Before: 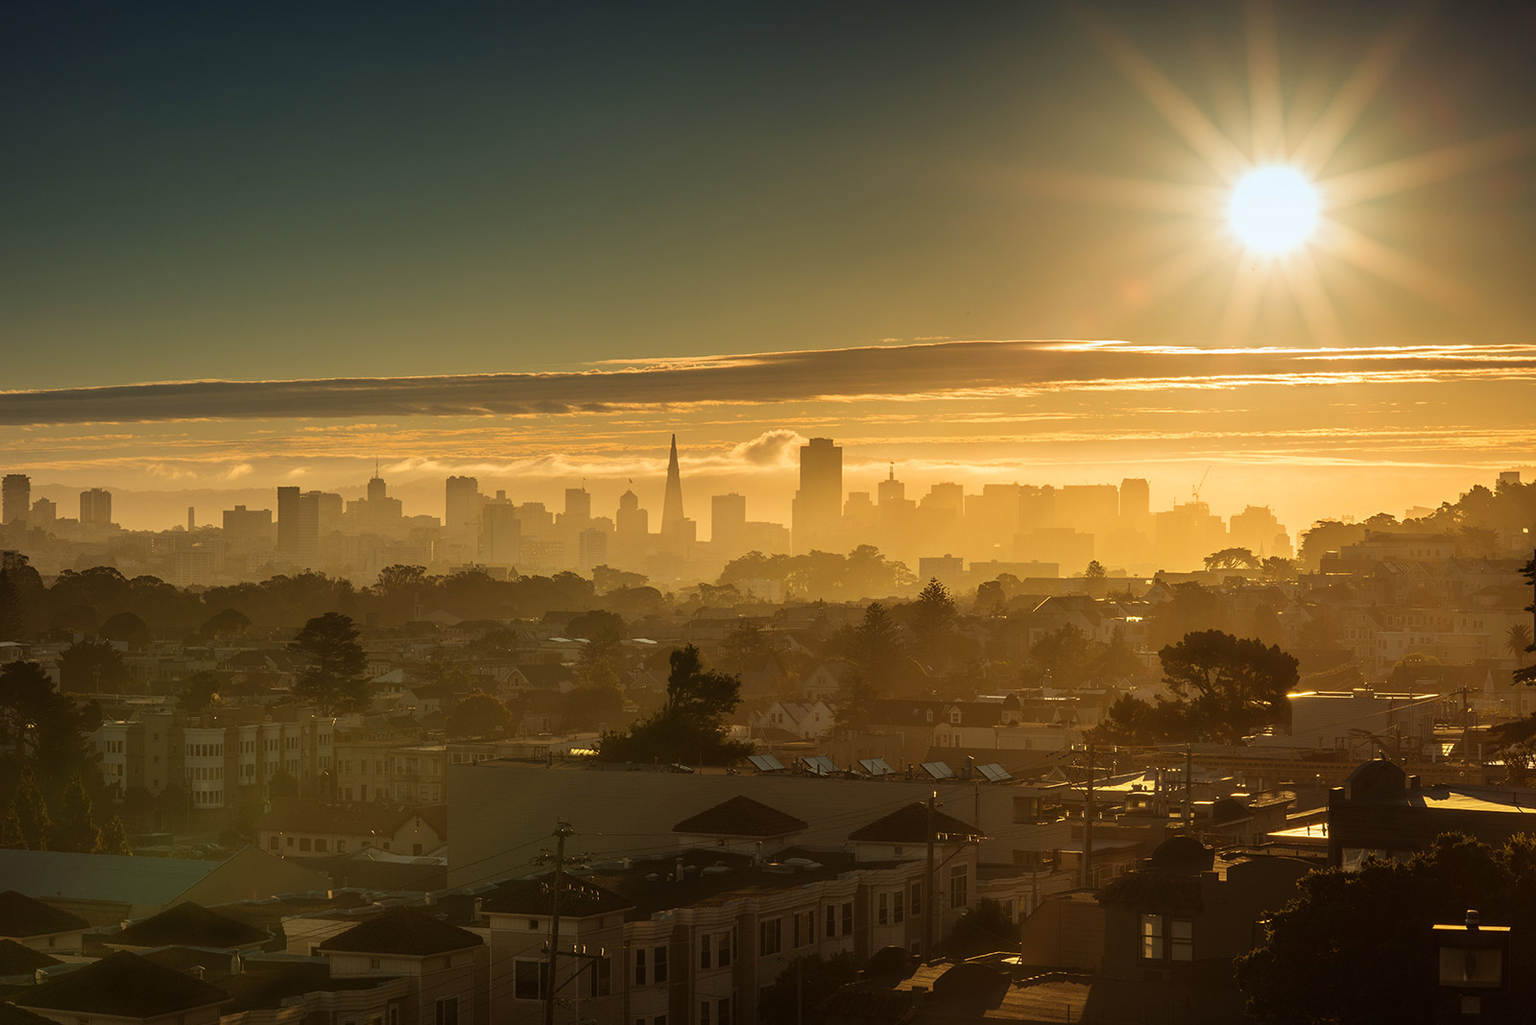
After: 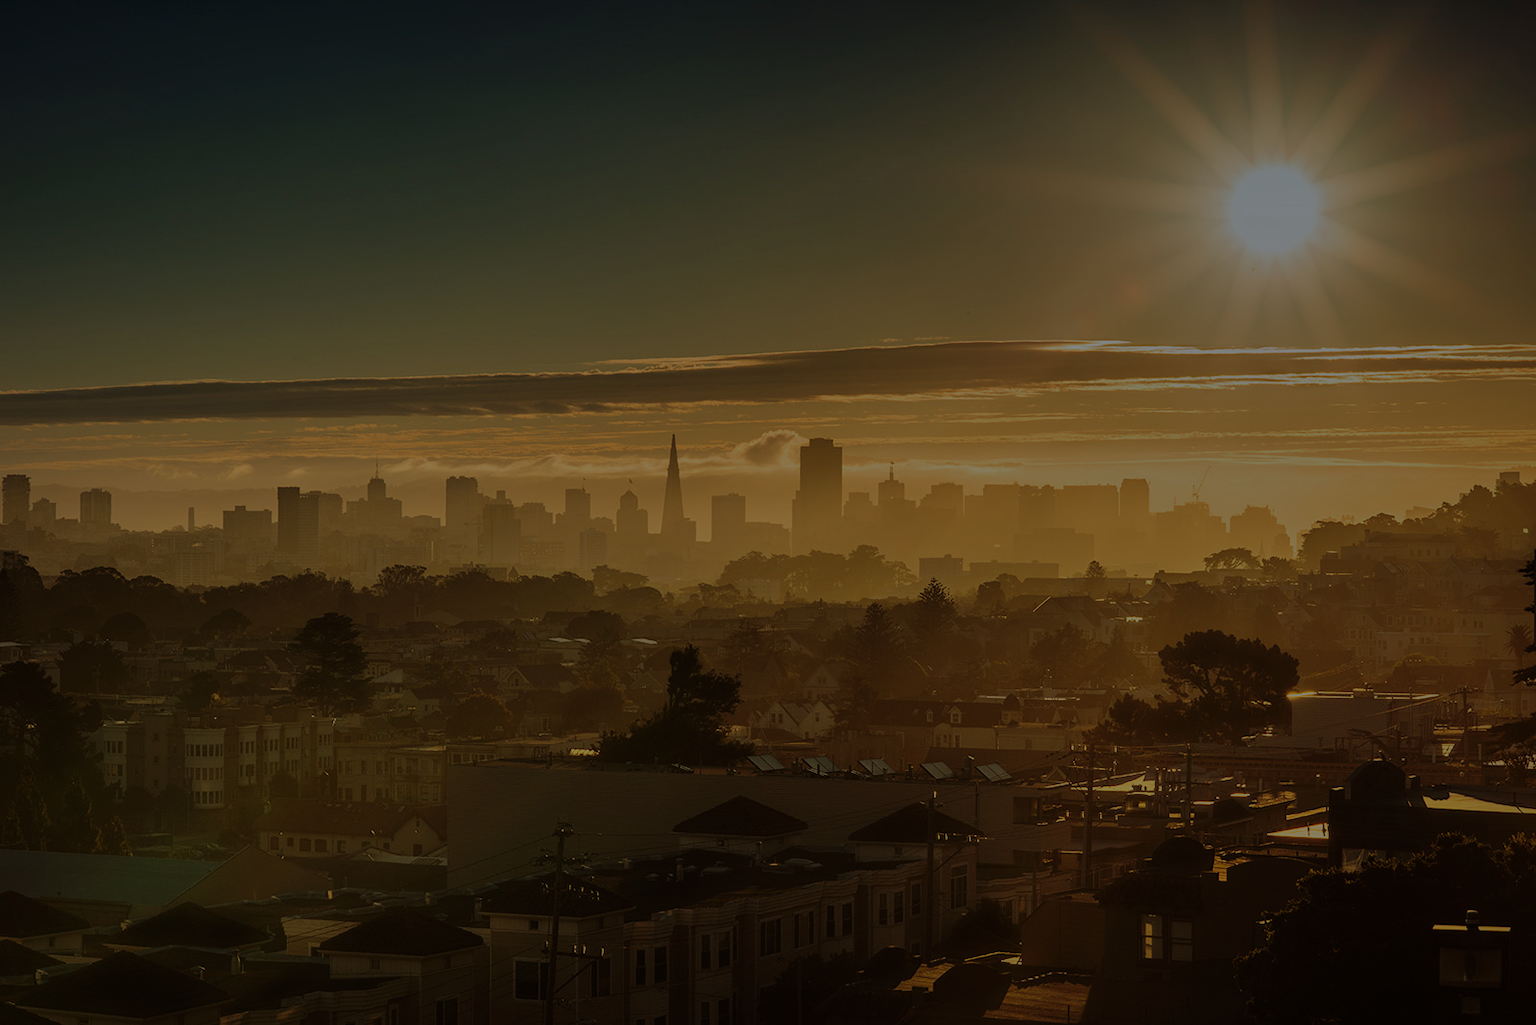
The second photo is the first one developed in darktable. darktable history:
shadows and highlights: on, module defaults
exposure: exposure -2.446 EV, compensate highlight preservation false
